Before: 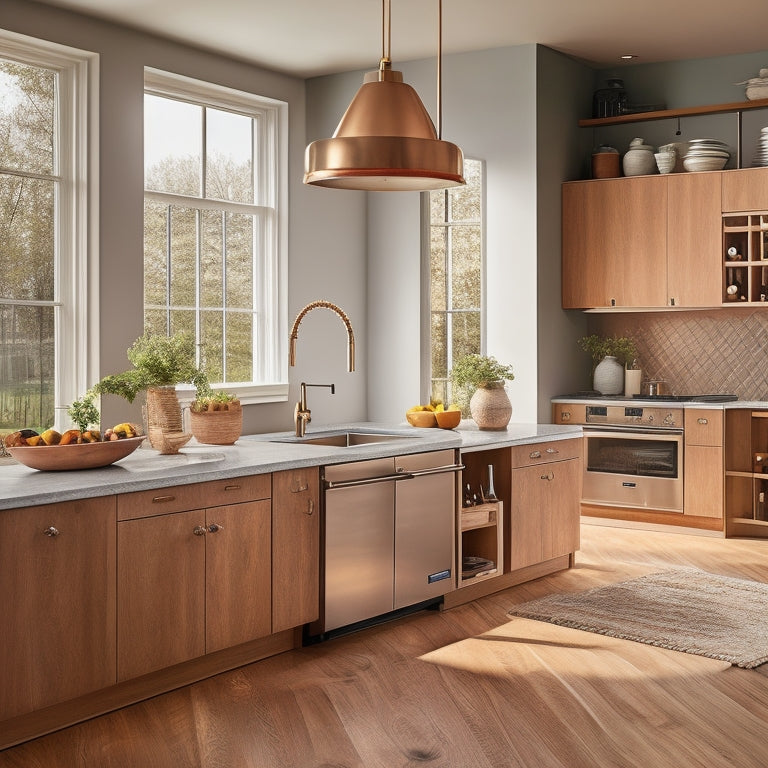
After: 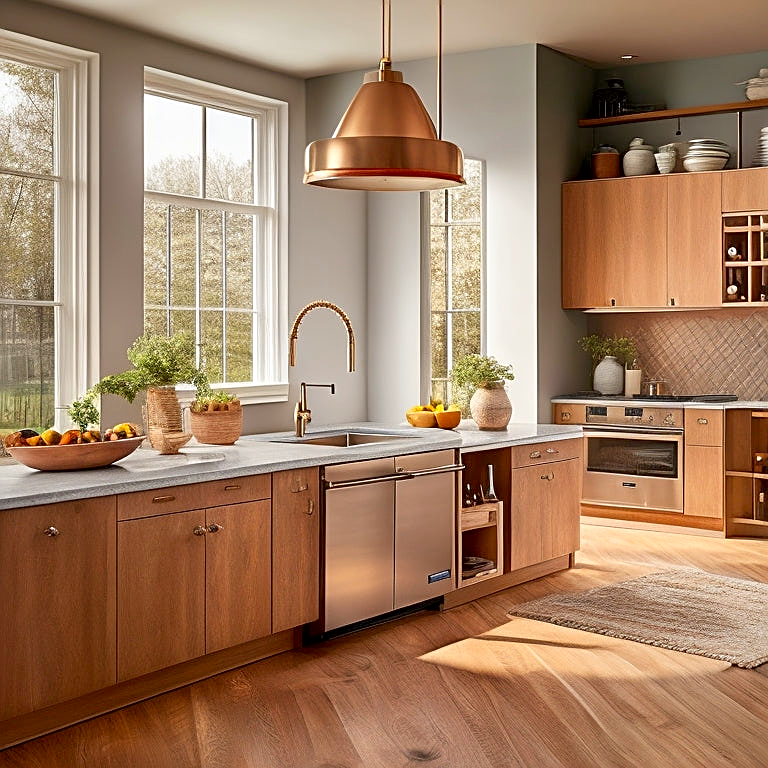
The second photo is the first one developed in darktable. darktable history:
sharpen: on, module defaults
color correction: highlights b* 0.041, saturation 1.32
exposure: black level correction 0.007, exposure 0.159 EV, compensate exposure bias true, compensate highlight preservation false
contrast brightness saturation: saturation -0.068
